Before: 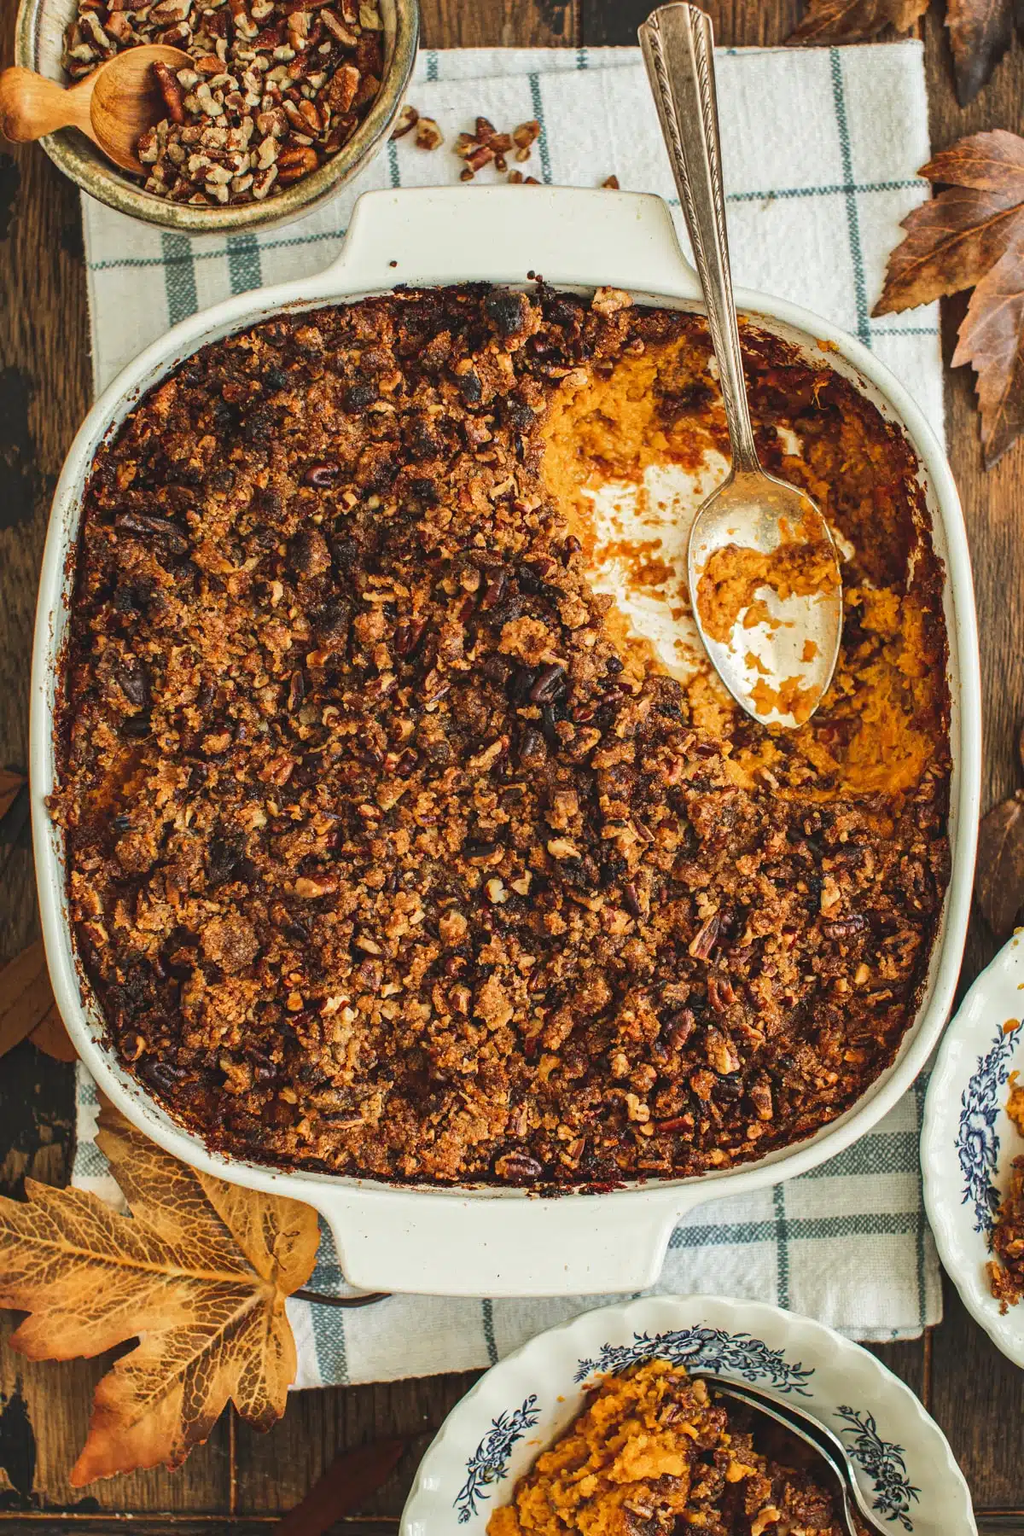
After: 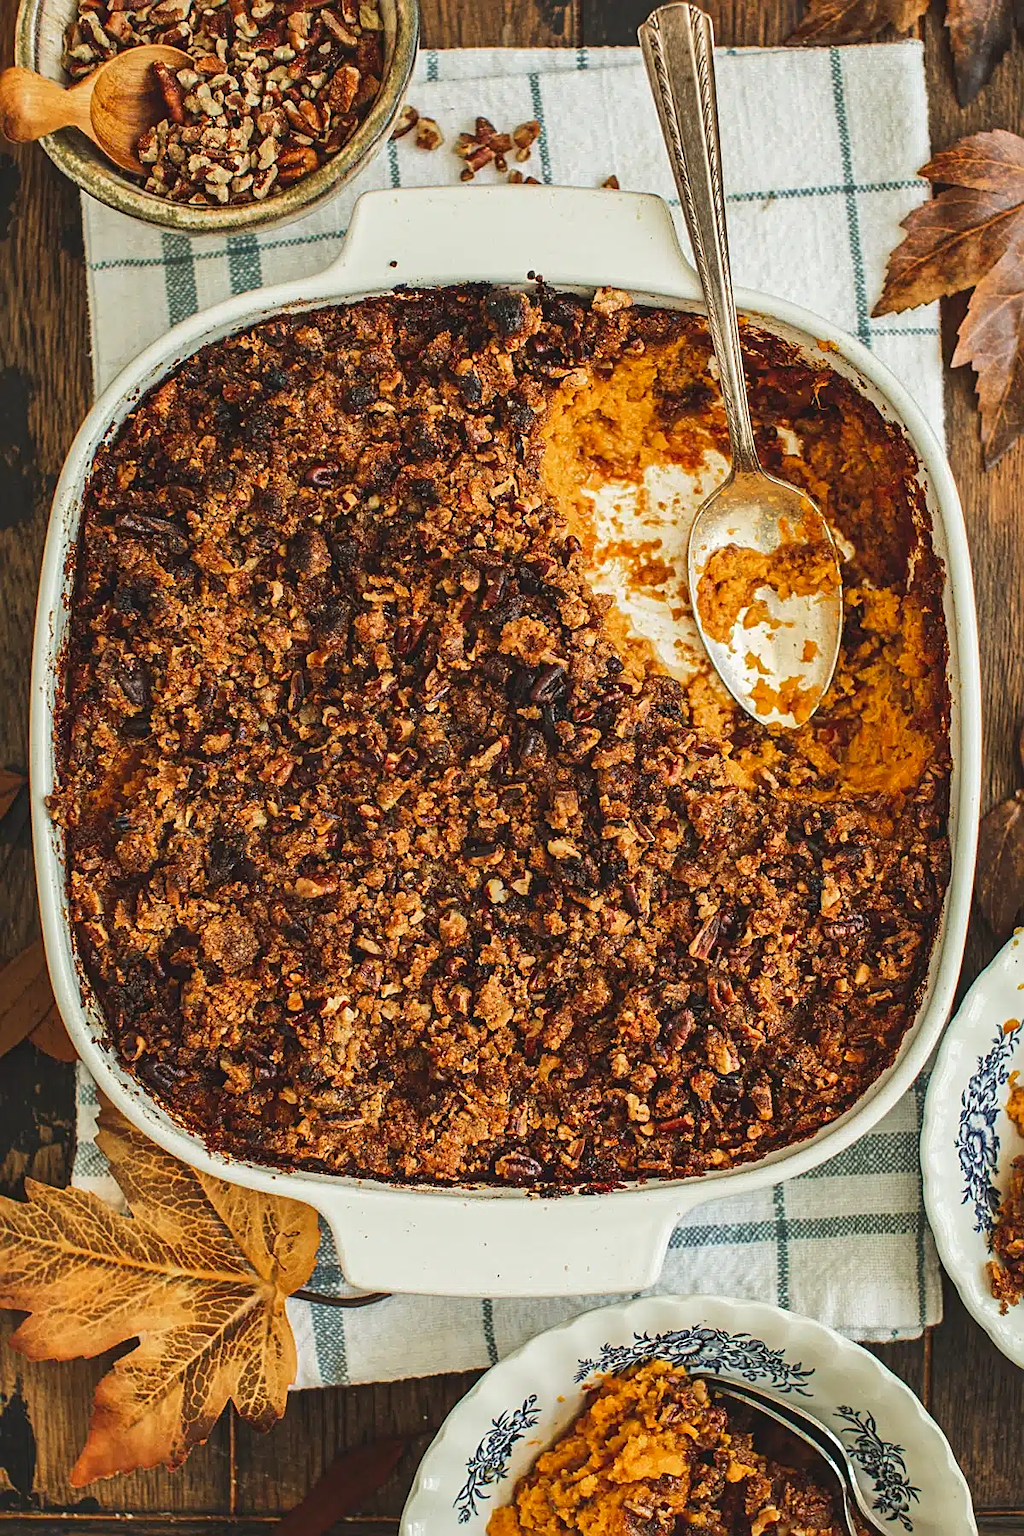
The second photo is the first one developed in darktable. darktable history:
contrast brightness saturation: contrast -0.02, brightness -0.01, saturation 0.03
sharpen: on, module defaults
